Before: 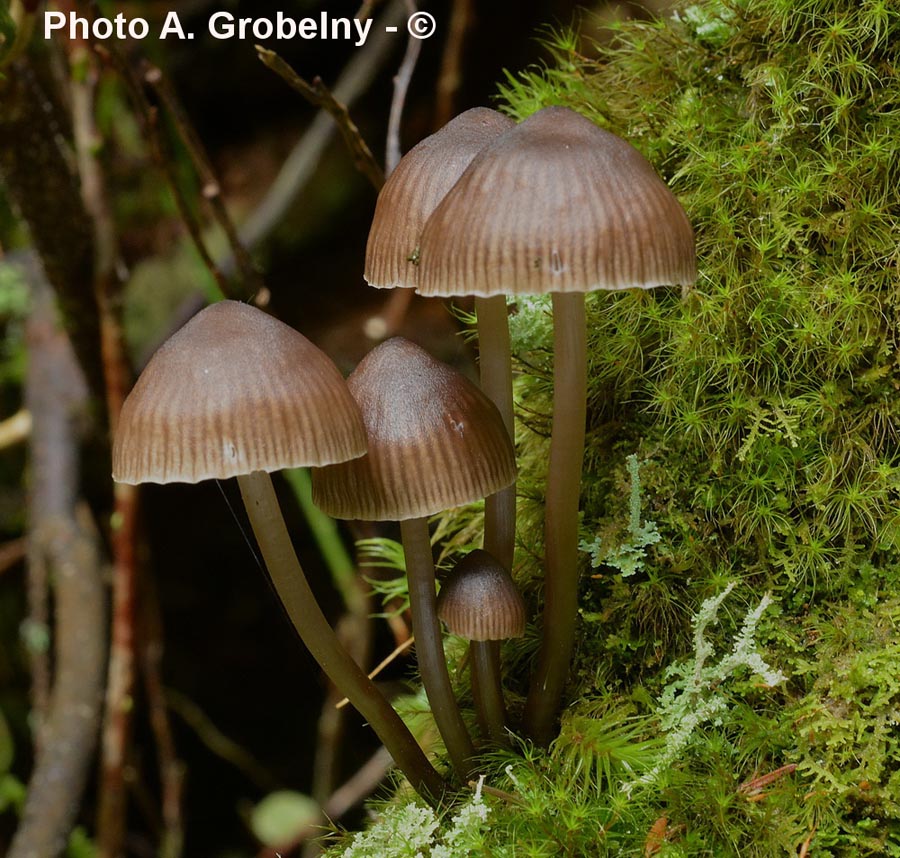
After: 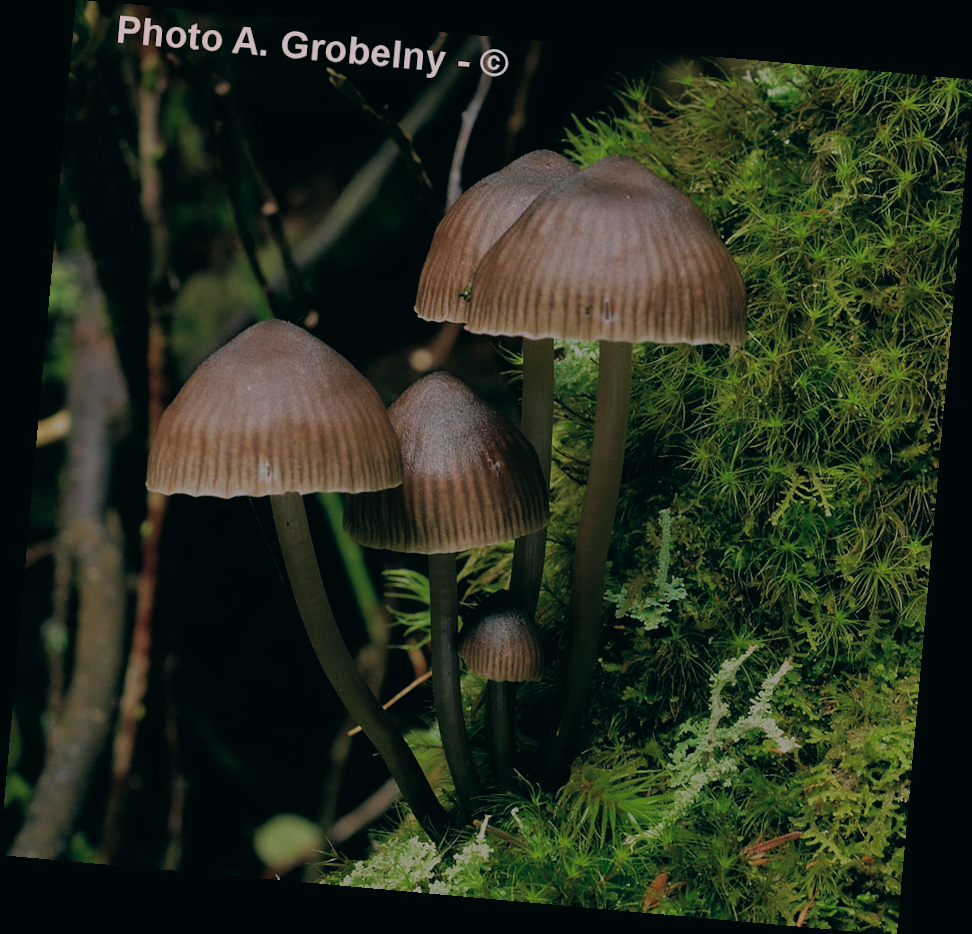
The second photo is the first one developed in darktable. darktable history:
rotate and perspective: rotation 5.12°, automatic cropping off
filmic rgb: black relative exposure -6.59 EV, white relative exposure 4.71 EV, hardness 3.13, contrast 0.805
color balance: lift [1.016, 0.983, 1, 1.017], gamma [0.78, 1.018, 1.043, 0.957], gain [0.786, 1.063, 0.937, 1.017], input saturation 118.26%, contrast 13.43%, contrast fulcrum 21.62%, output saturation 82.76%
